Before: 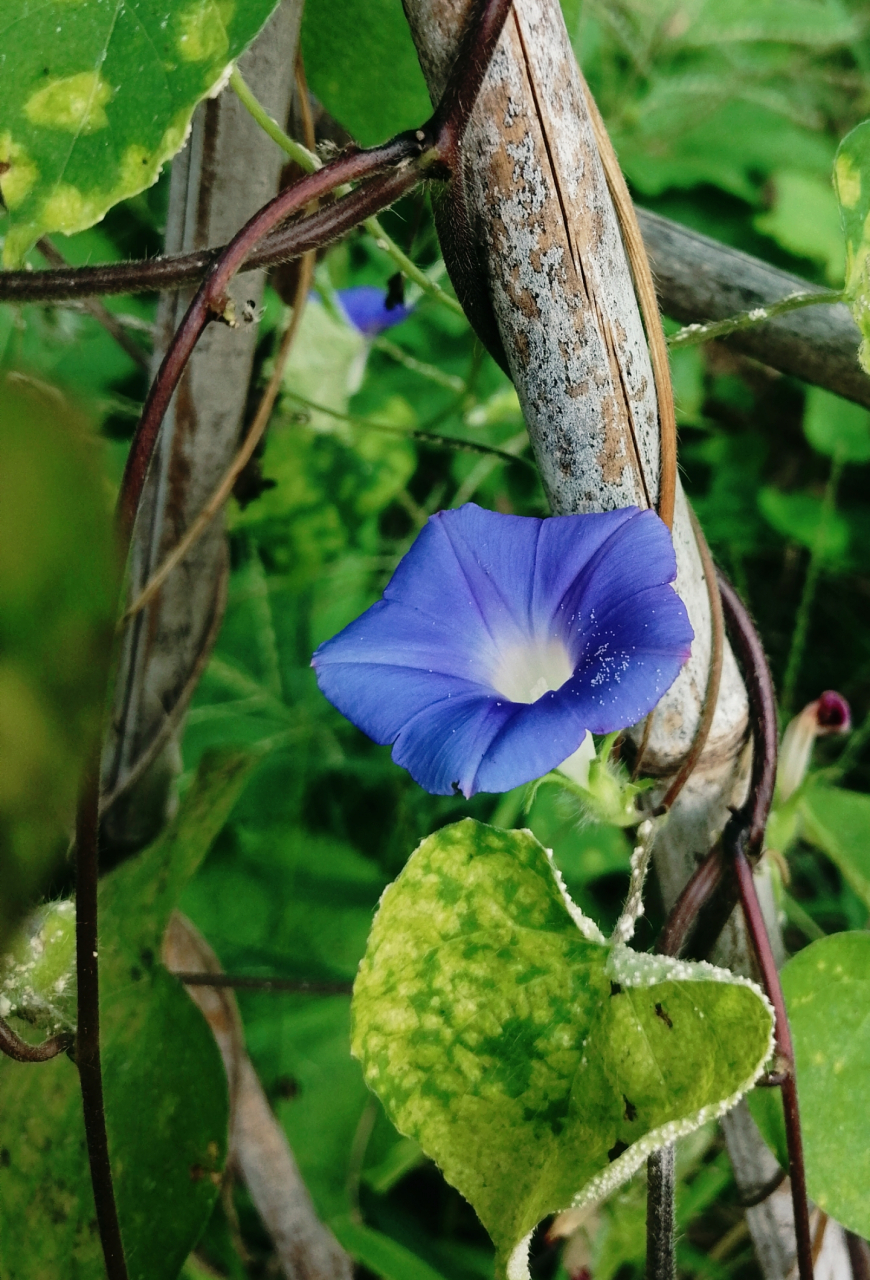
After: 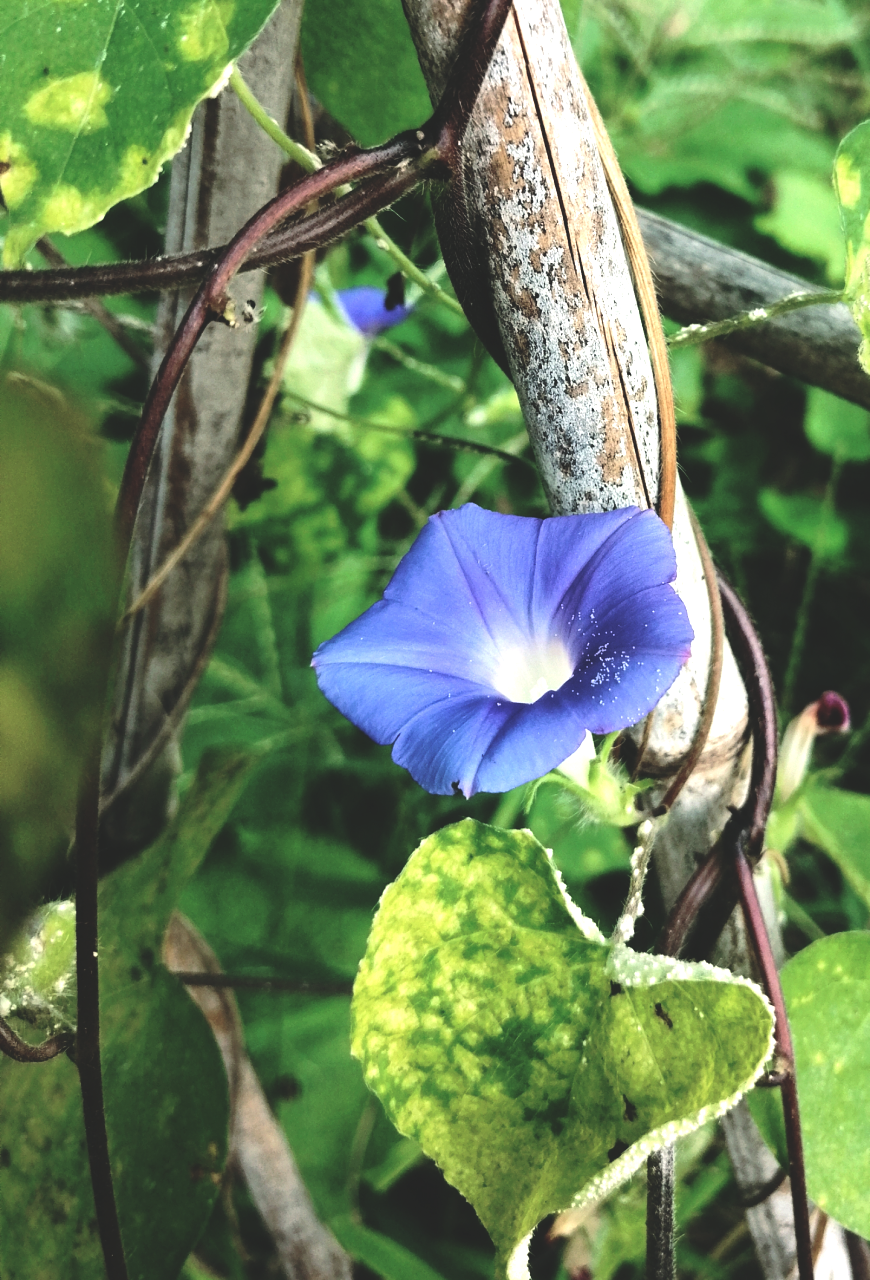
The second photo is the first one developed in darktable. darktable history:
exposure: black level correction -0.032, compensate exposure bias true, compensate highlight preservation false
tone equalizer: -8 EV -1.07 EV, -7 EV -1.03 EV, -6 EV -0.866 EV, -5 EV -0.553 EV, -3 EV 0.583 EV, -2 EV 0.841 EV, -1 EV 0.99 EV, +0 EV 1.07 EV, edges refinement/feathering 500, mask exposure compensation -1.57 EV, preserve details no
